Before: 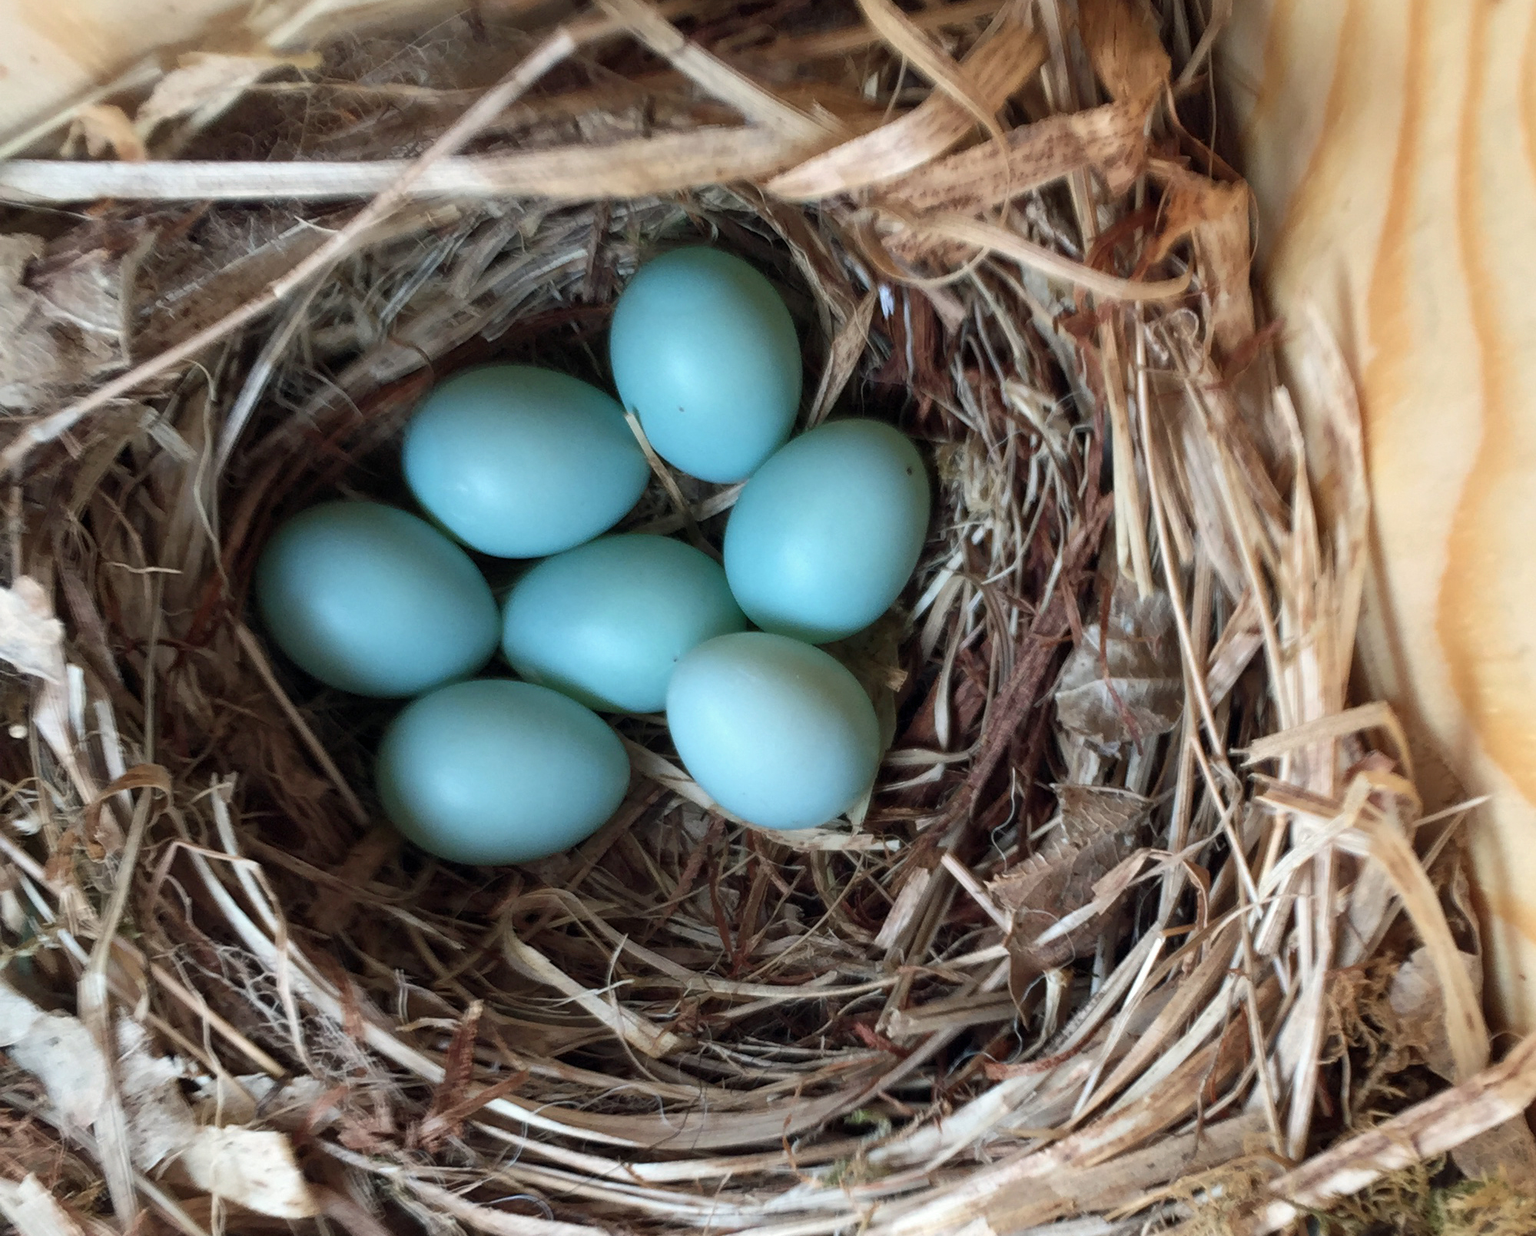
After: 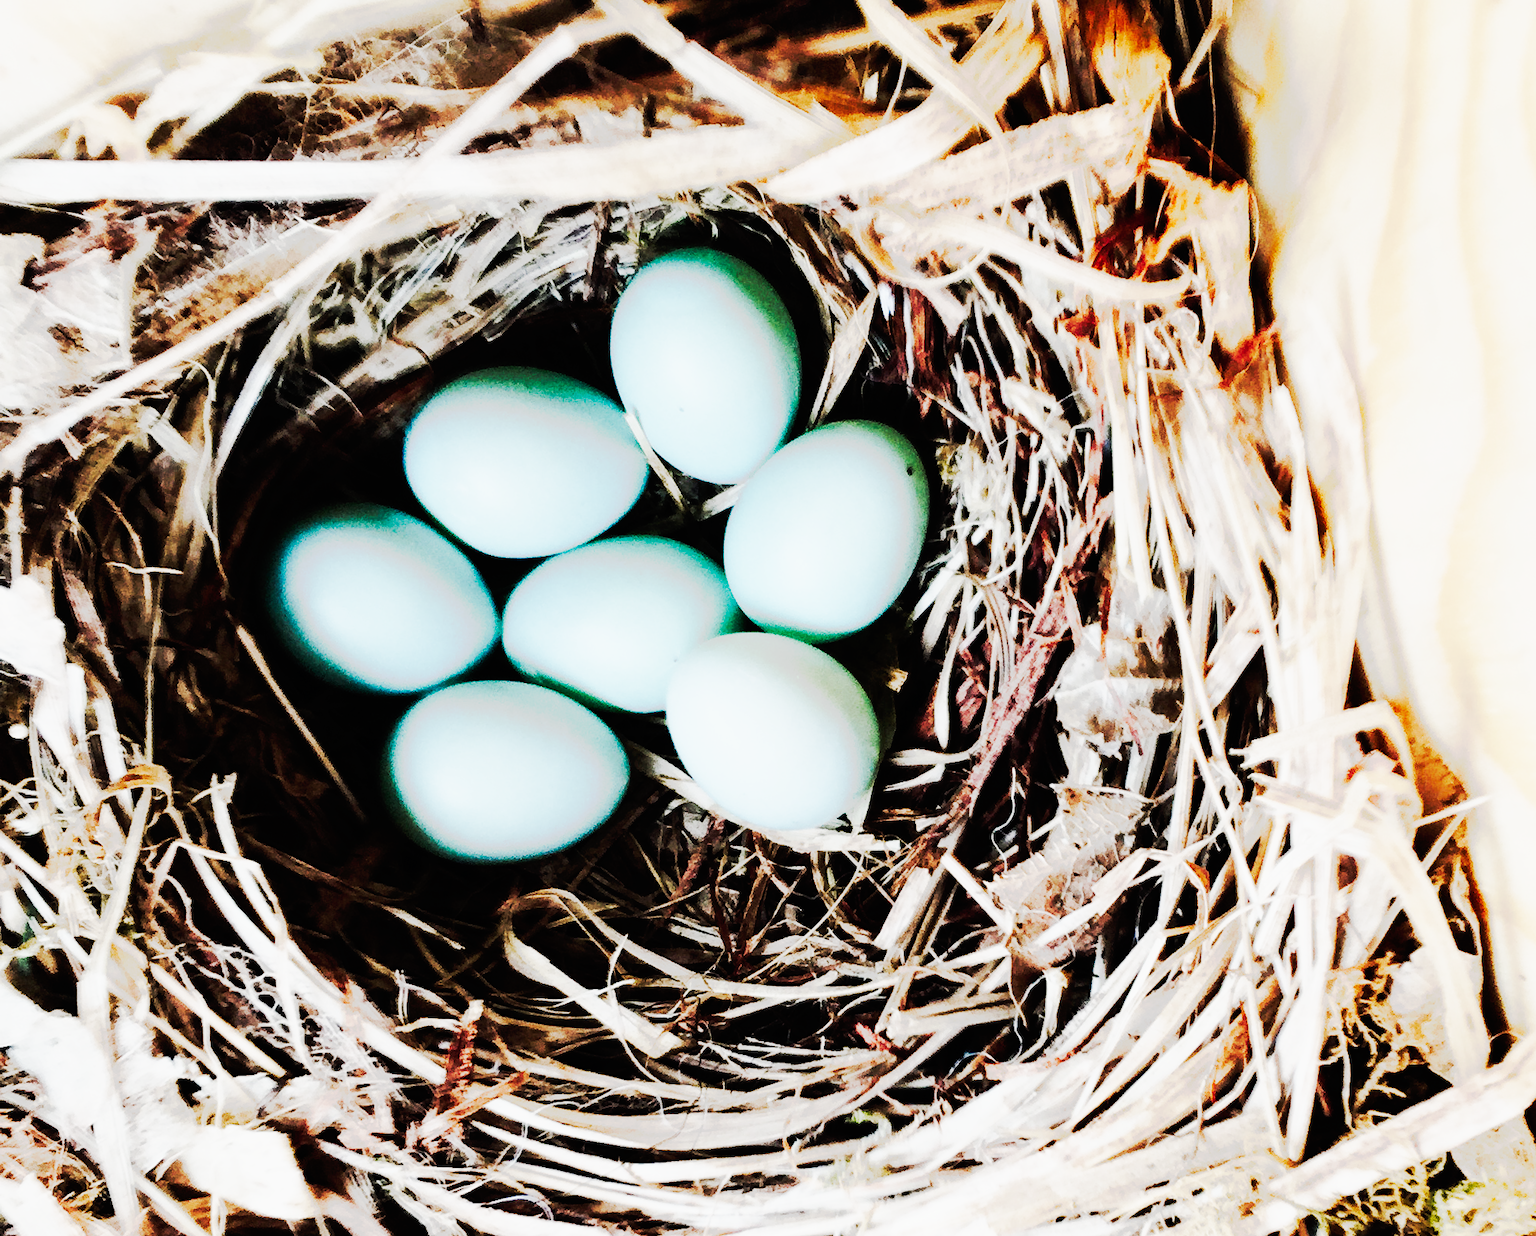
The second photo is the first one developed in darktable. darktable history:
tone equalizer: -8 EV -1.08 EV, -7 EV -1.01 EV, -6 EV -0.867 EV, -5 EV -0.578 EV, -3 EV 0.578 EV, -2 EV 0.867 EV, -1 EV 1.01 EV, +0 EV 1.08 EV, edges refinement/feathering 500, mask exposure compensation -1.57 EV, preserve details no
exposure: black level correction 0, exposure 1.2 EV, compensate highlight preservation false
tone curve: curves: ch0 [(0, 0) (0.003, 0.005) (0.011, 0.007) (0.025, 0.009) (0.044, 0.013) (0.069, 0.017) (0.1, 0.02) (0.136, 0.029) (0.177, 0.052) (0.224, 0.086) (0.277, 0.129) (0.335, 0.188) (0.399, 0.256) (0.468, 0.361) (0.543, 0.526) (0.623, 0.696) (0.709, 0.784) (0.801, 0.85) (0.898, 0.882) (1, 1)], preserve colors none
sigmoid: contrast 1.7, skew -0.2, preserve hue 0%, red attenuation 0.1, red rotation 0.035, green attenuation 0.1, green rotation -0.017, blue attenuation 0.15, blue rotation -0.052, base primaries Rec2020
